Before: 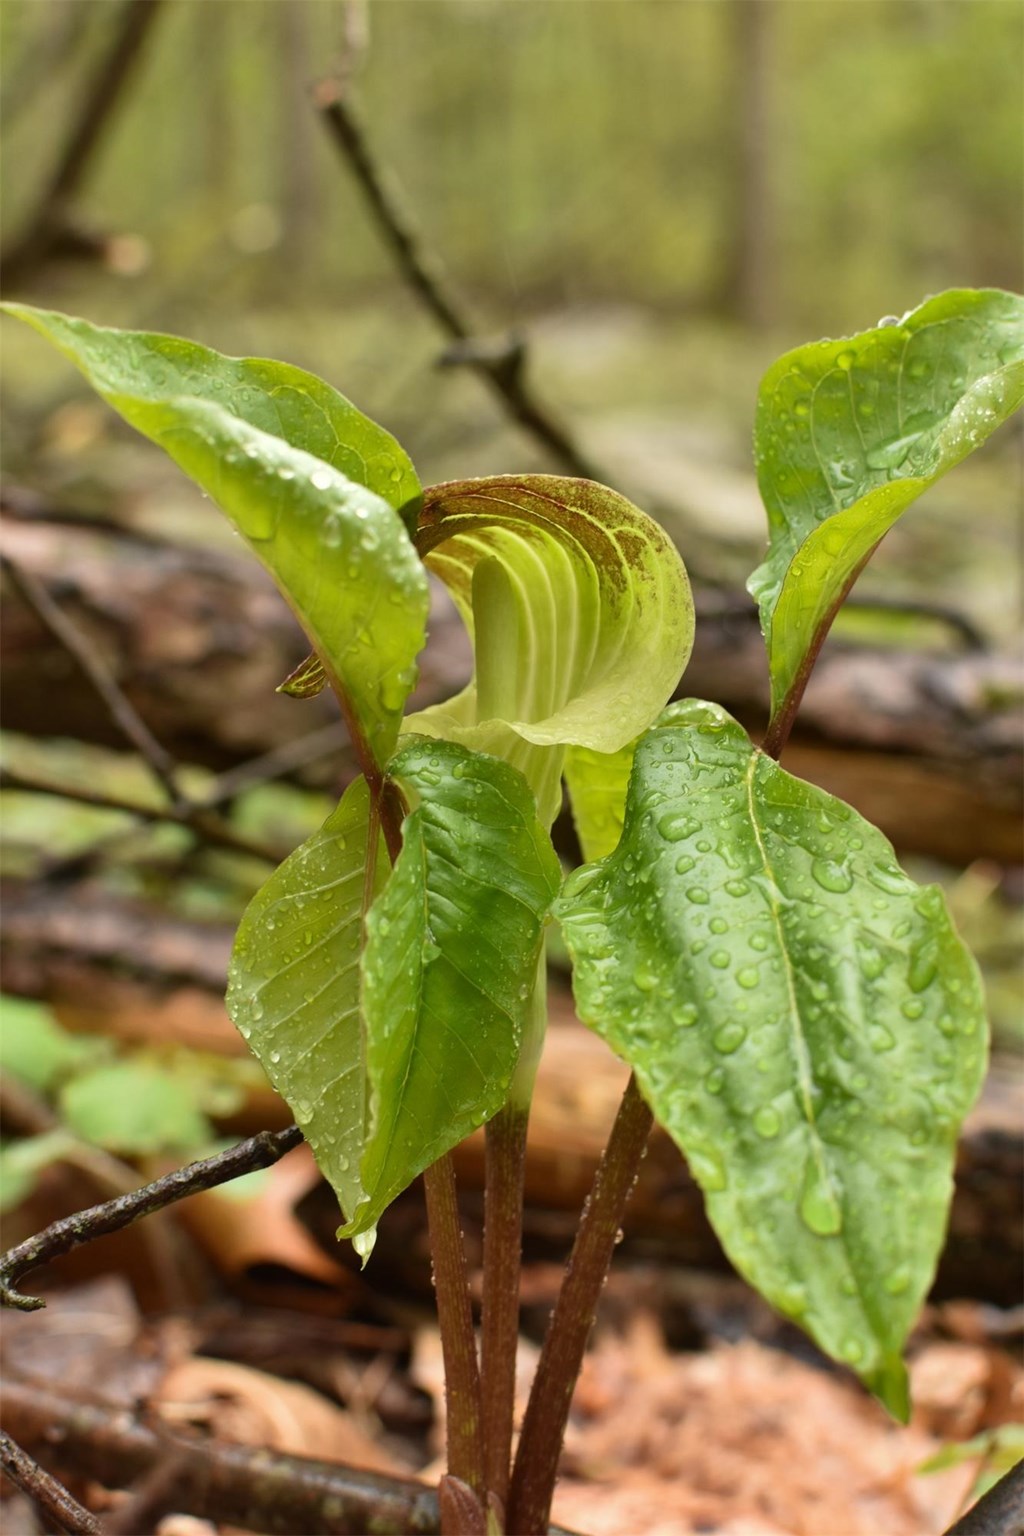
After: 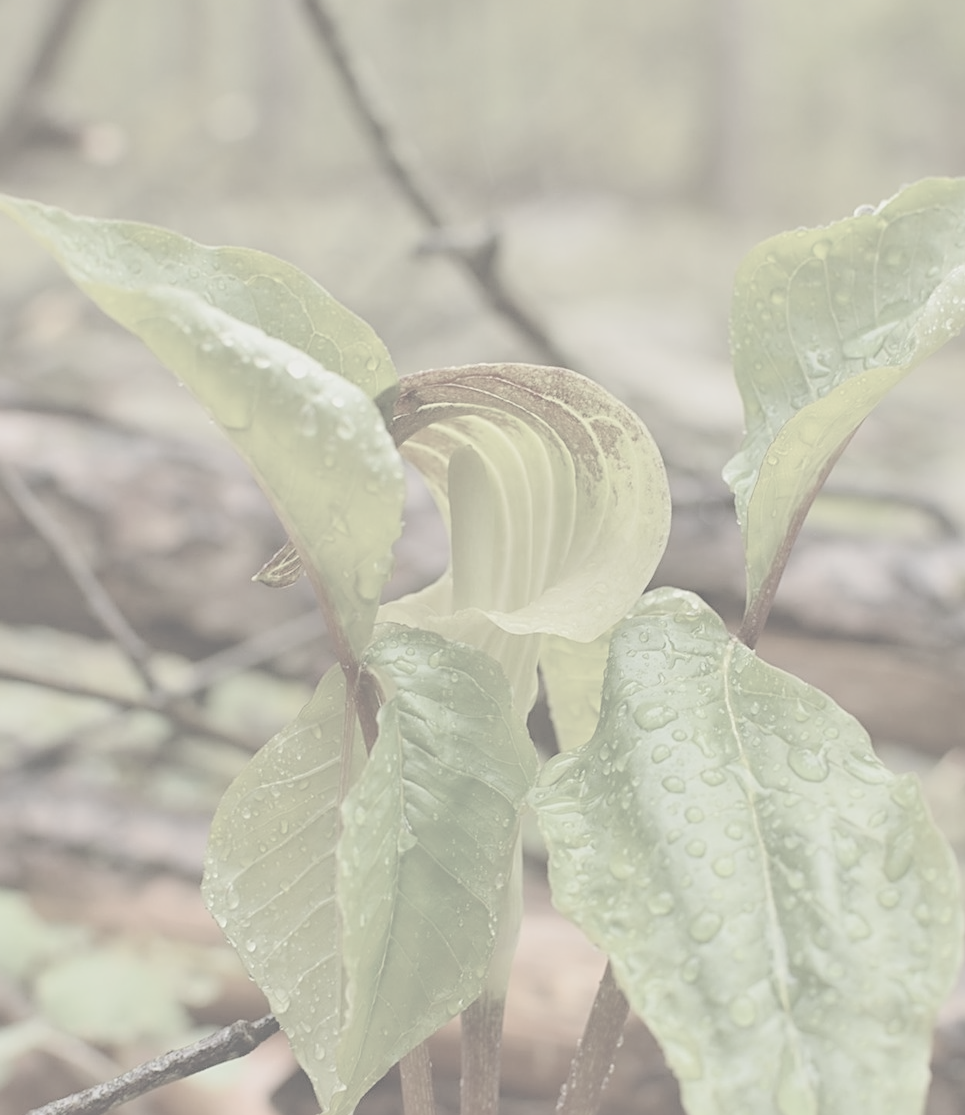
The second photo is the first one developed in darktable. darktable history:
crop: left 2.365%, top 7.243%, right 3.303%, bottom 20.134%
contrast brightness saturation: contrast -0.313, brightness 0.743, saturation -0.78
sharpen: amount 0.49
